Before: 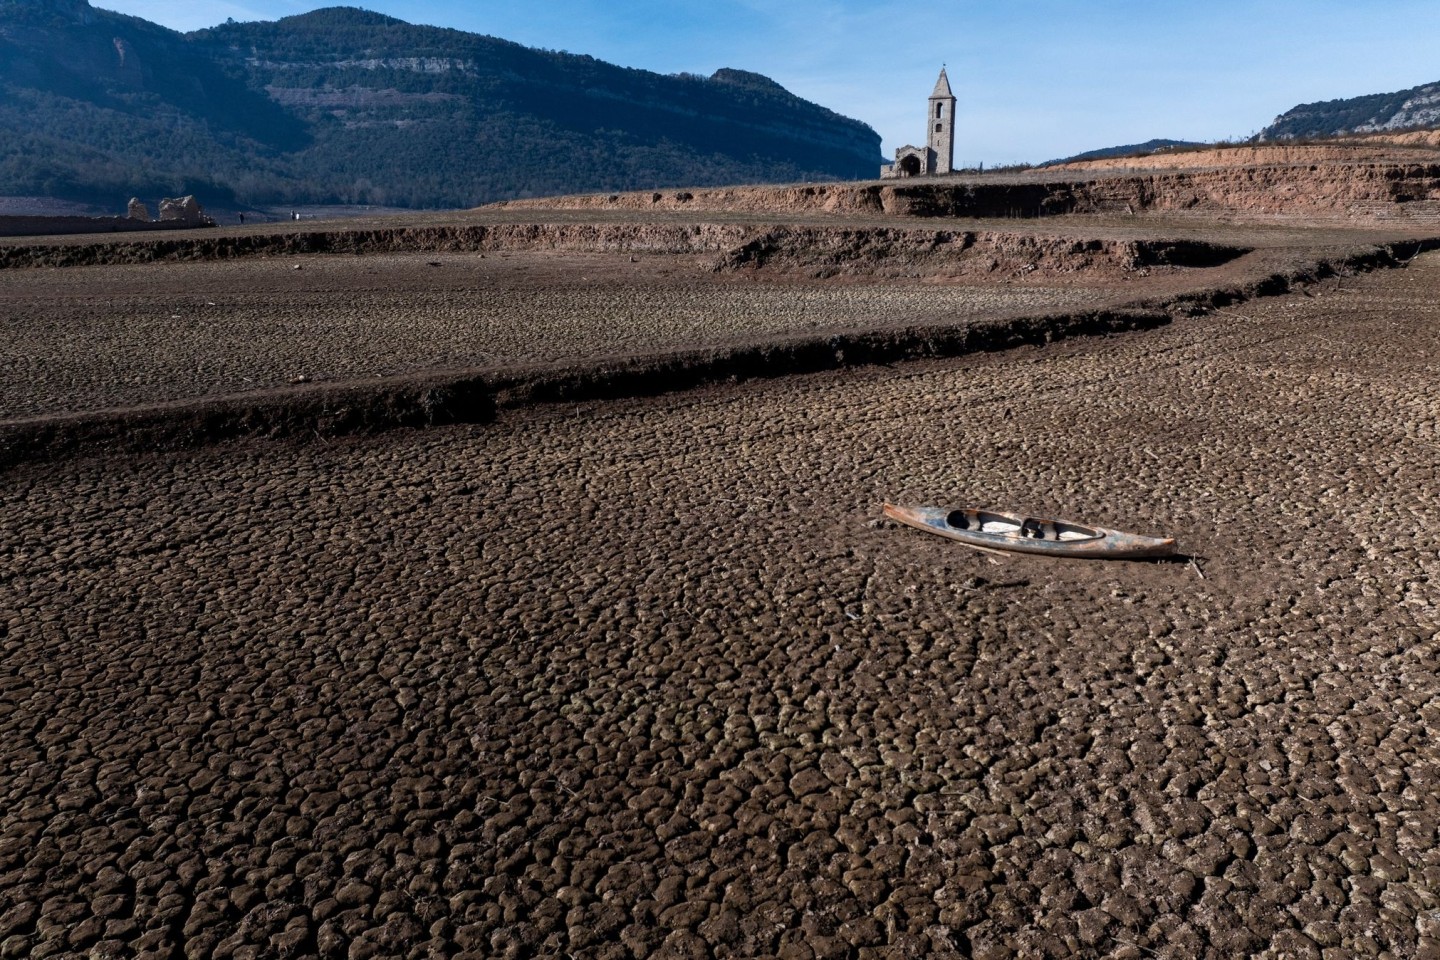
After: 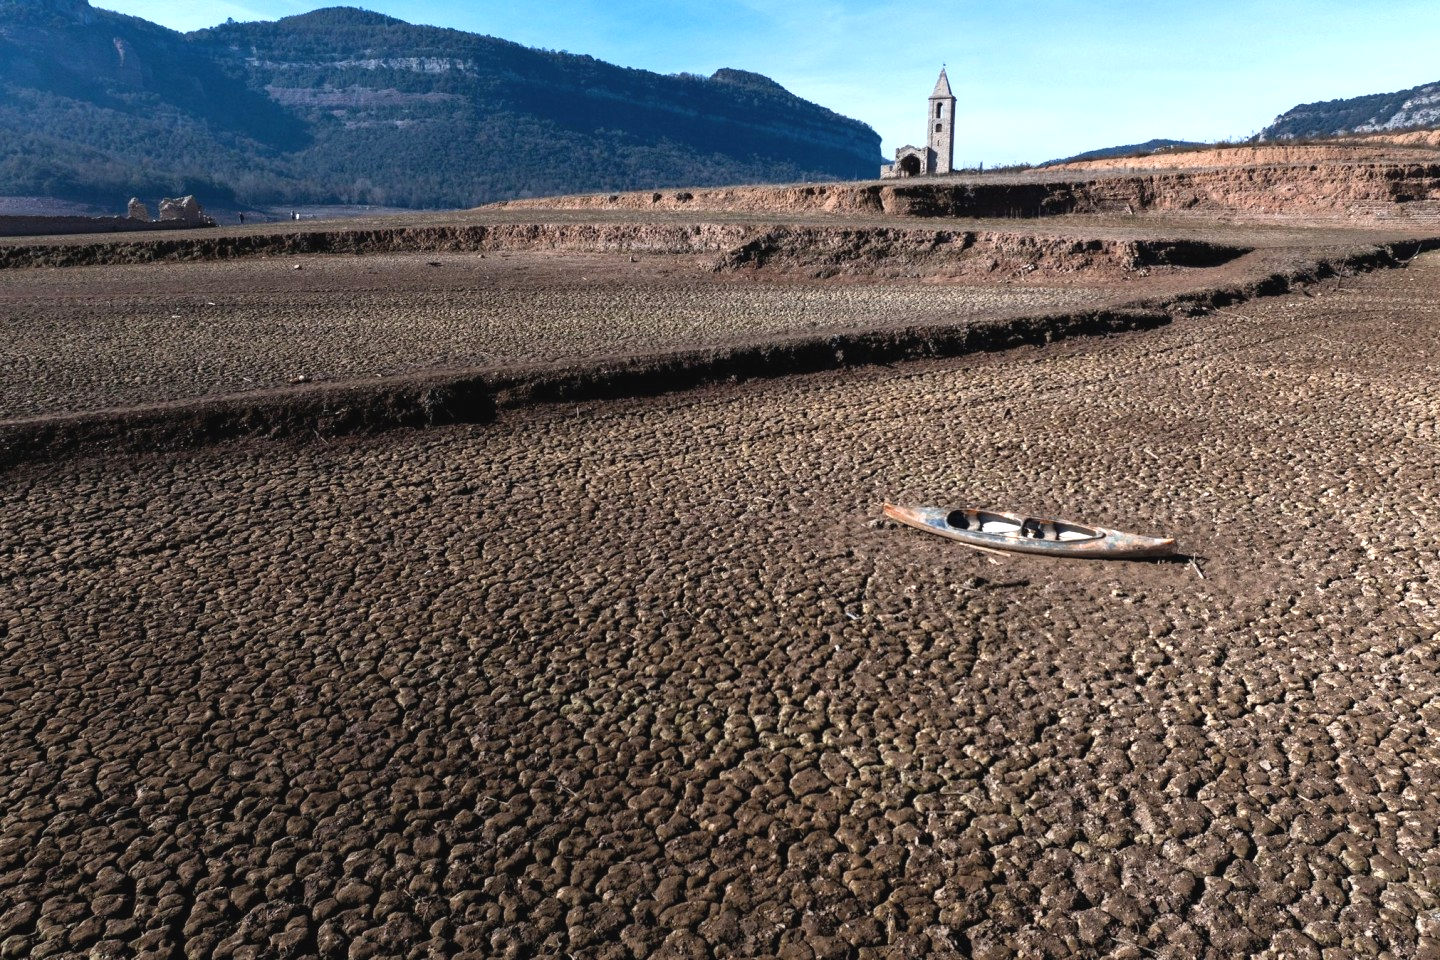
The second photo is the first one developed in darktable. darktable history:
exposure: black level correction -0.002, exposure 0.712 EV, compensate highlight preservation false
